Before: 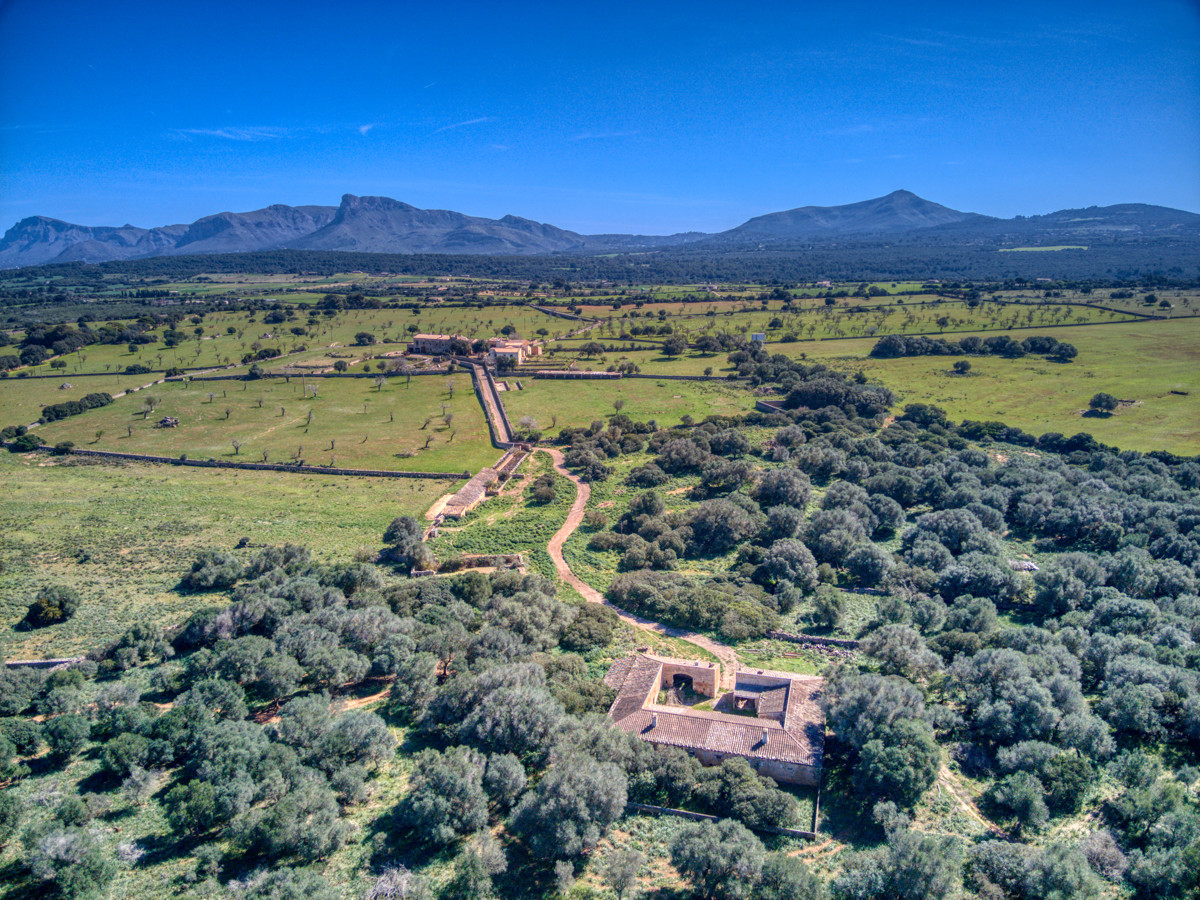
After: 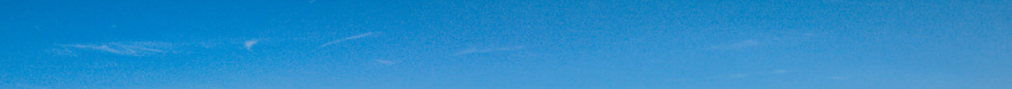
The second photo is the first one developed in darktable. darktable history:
white balance: red 1.123, blue 0.83
crop and rotate: left 9.644%, top 9.491%, right 6.021%, bottom 80.509%
filmic rgb: middle gray luminance 18.42%, black relative exposure -11.45 EV, white relative exposure 2.55 EV, threshold 6 EV, target black luminance 0%, hardness 8.41, latitude 99%, contrast 1.084, shadows ↔ highlights balance 0.505%, add noise in highlights 0, preserve chrominance max RGB, color science v3 (2019), use custom middle-gray values true, iterations of high-quality reconstruction 0, contrast in highlights soft, enable highlight reconstruction true
